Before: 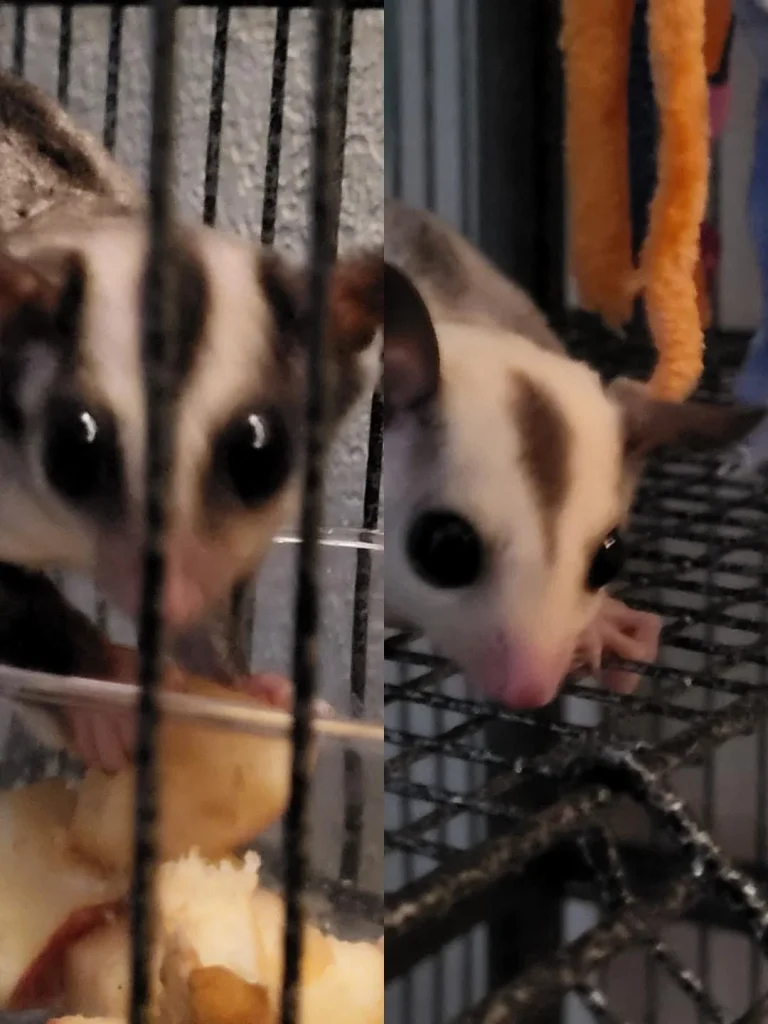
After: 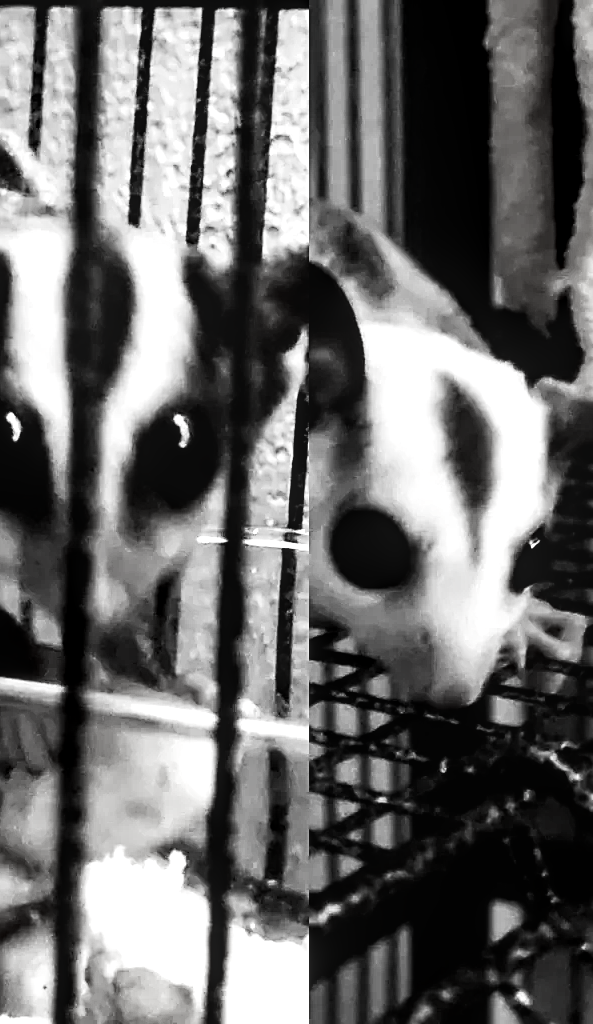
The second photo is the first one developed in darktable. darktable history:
contrast brightness saturation: contrast 0.016, brightness -0.993, saturation -0.983
local contrast: detail 130%
sharpen: on, module defaults
exposure: black level correction 0, exposure 1.749 EV, compensate highlight preservation false
base curve: curves: ch0 [(0, 0) (0.04, 0.03) (0.133, 0.232) (0.448, 0.748) (0.843, 0.968) (1, 1)], preserve colors none
crop: left 9.853%, right 12.837%
